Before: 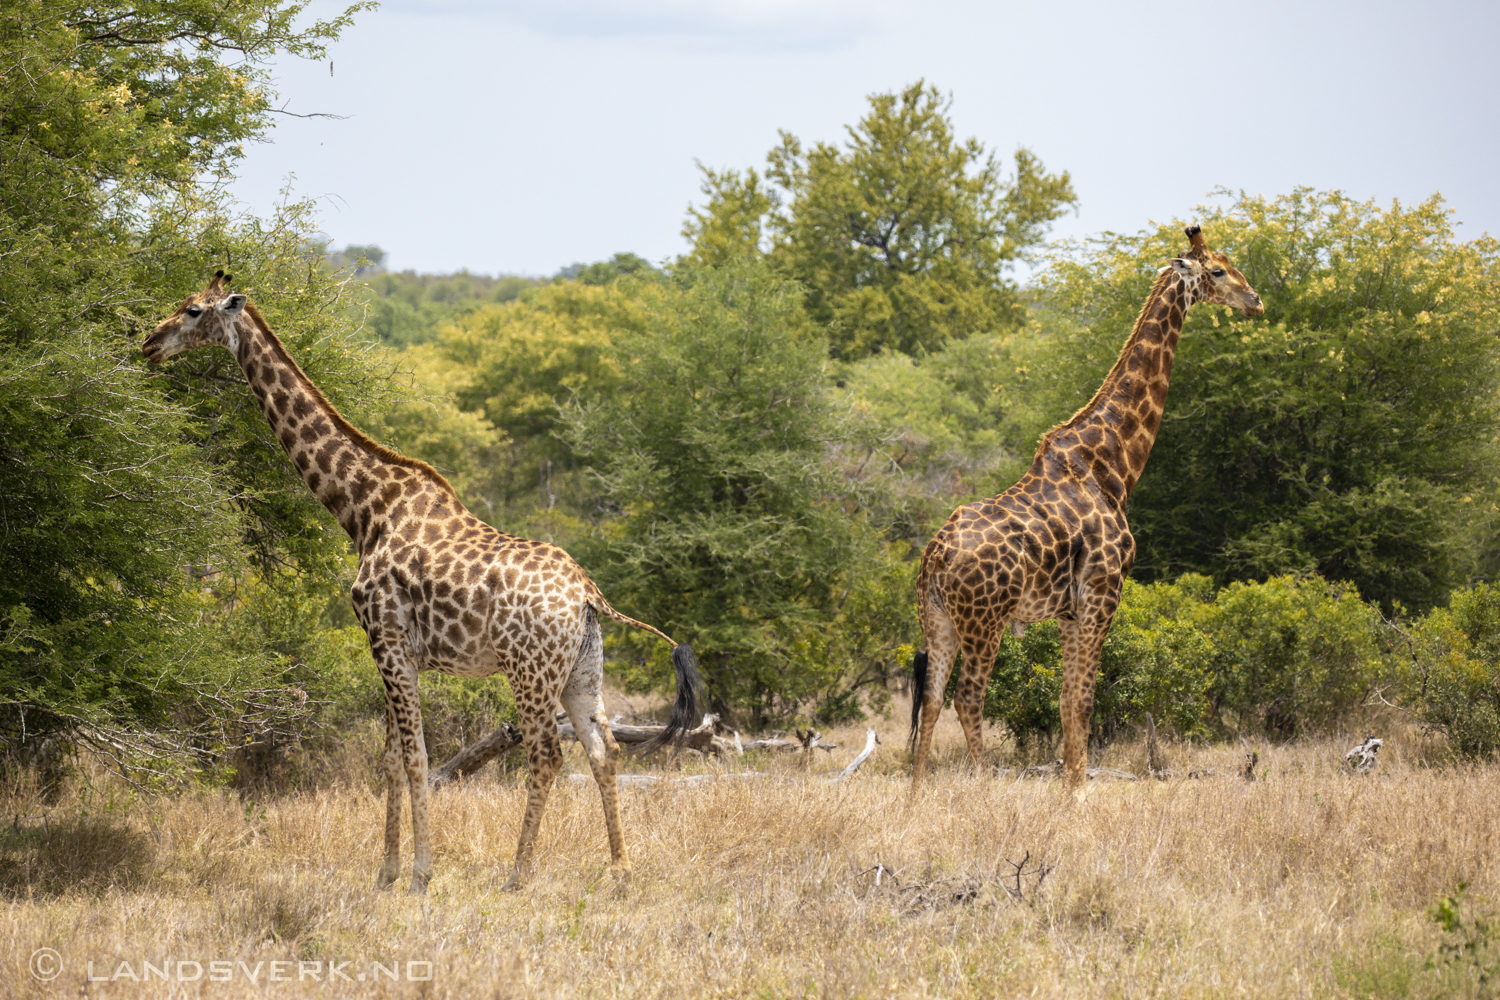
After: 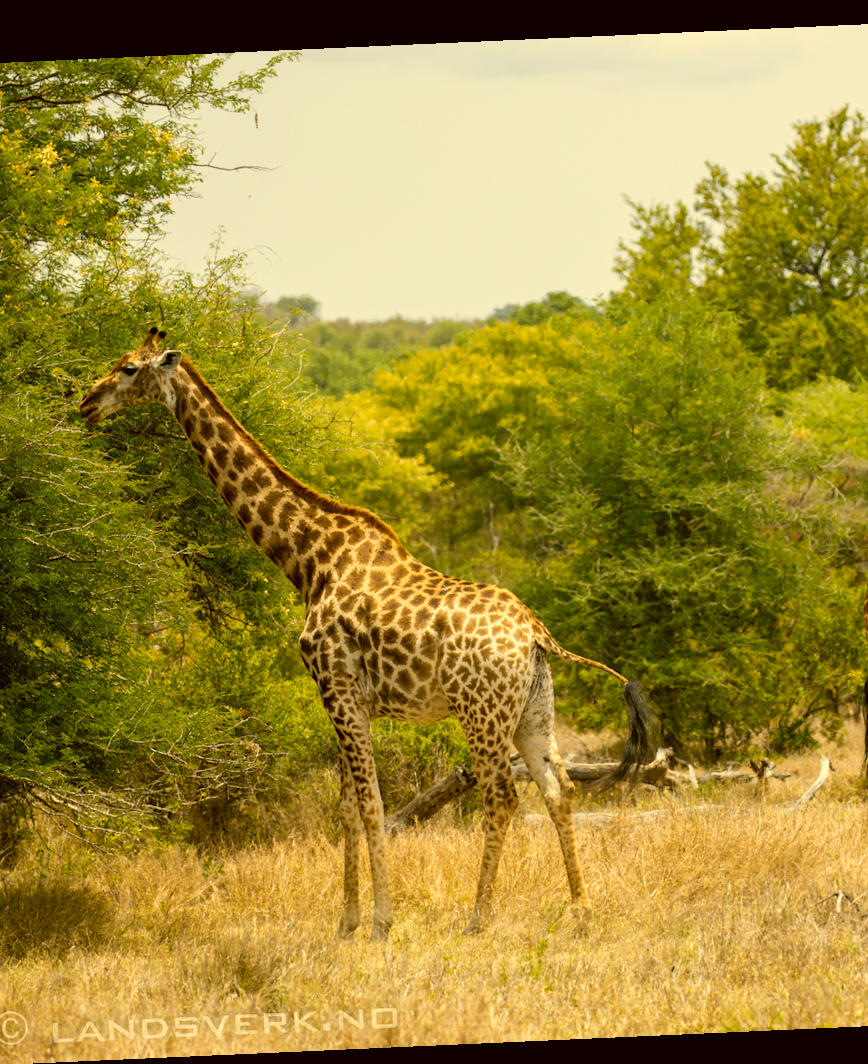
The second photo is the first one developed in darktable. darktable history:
color correction: highlights a* 0.162, highlights b* 29.53, shadows a* -0.162, shadows b* 21.09
rotate and perspective: rotation -2.56°, automatic cropping off
crop: left 5.114%, right 38.589%
